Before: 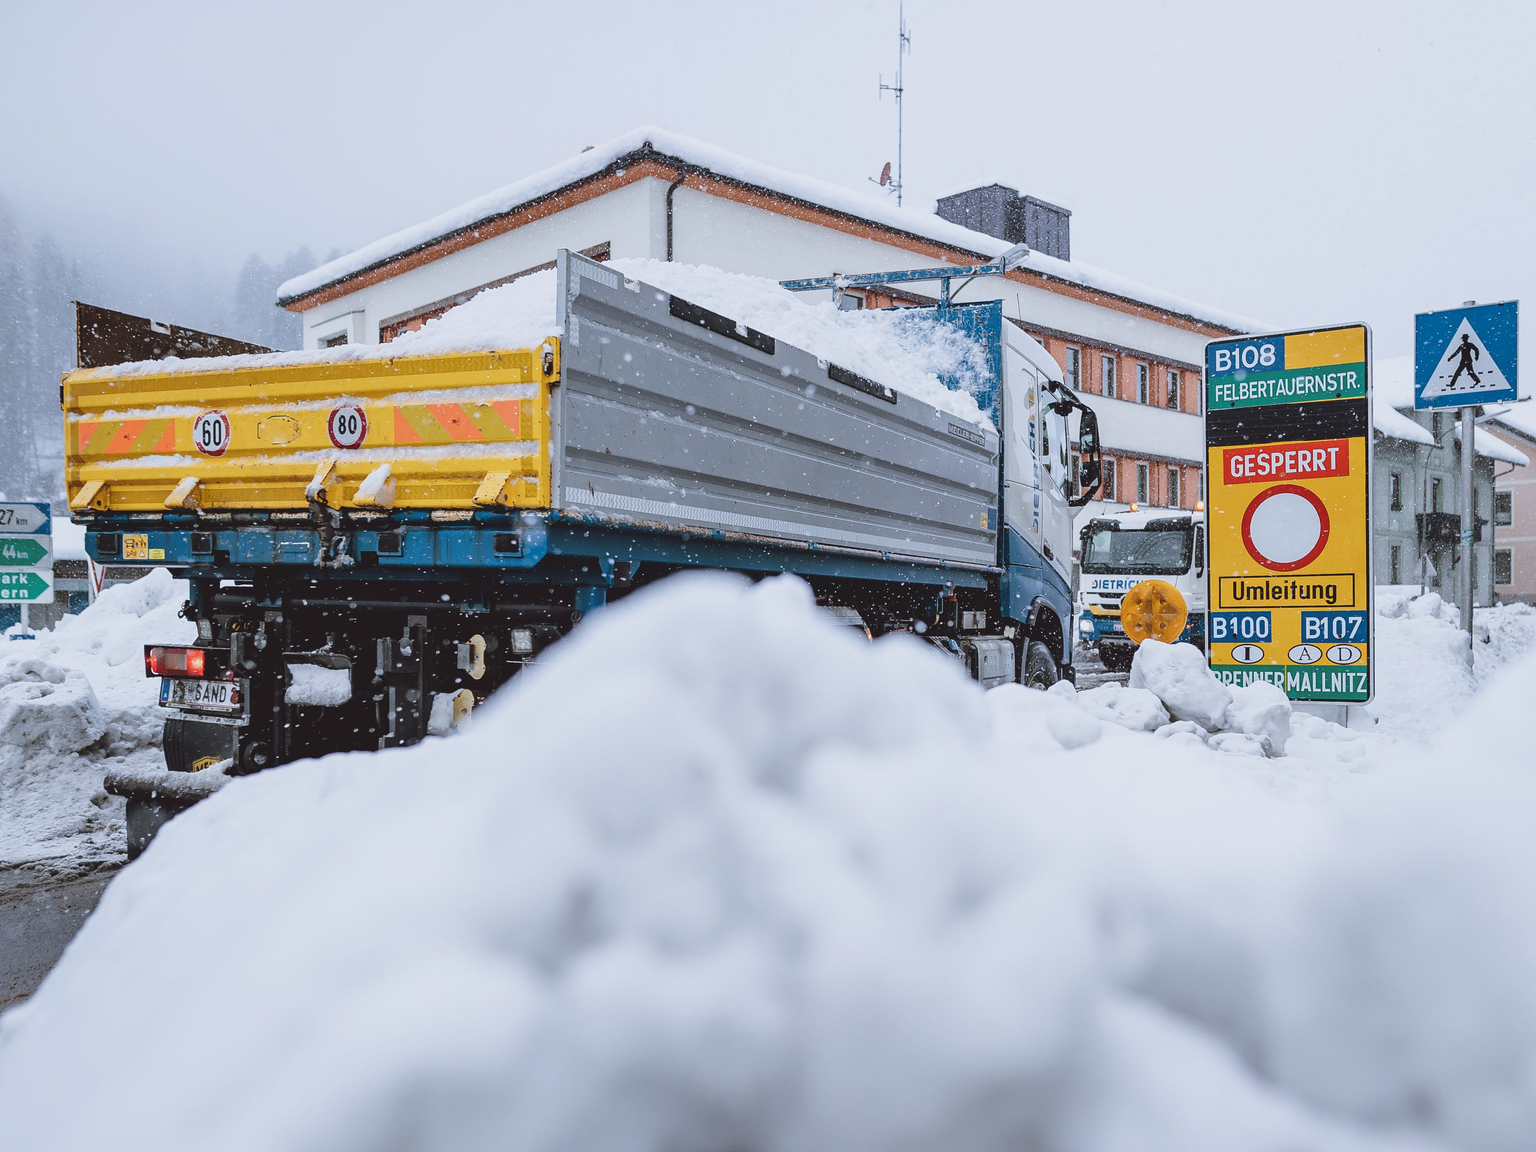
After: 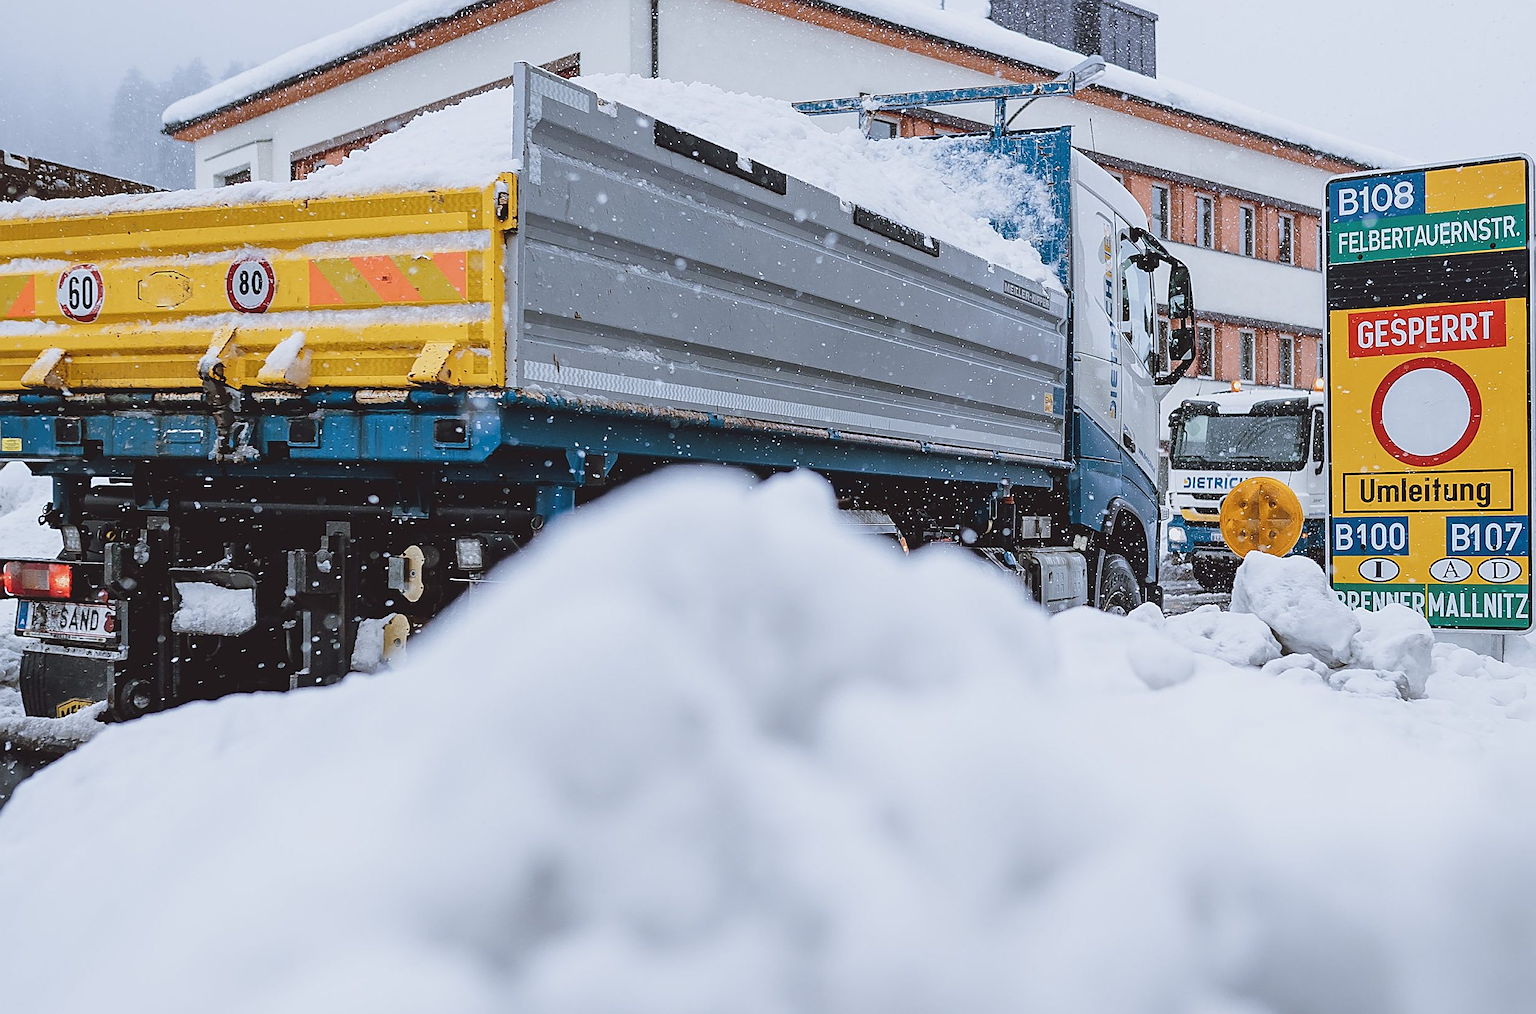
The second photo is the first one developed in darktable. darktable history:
crop: left 9.637%, top 17.329%, right 10.544%, bottom 12.392%
sharpen: on, module defaults
